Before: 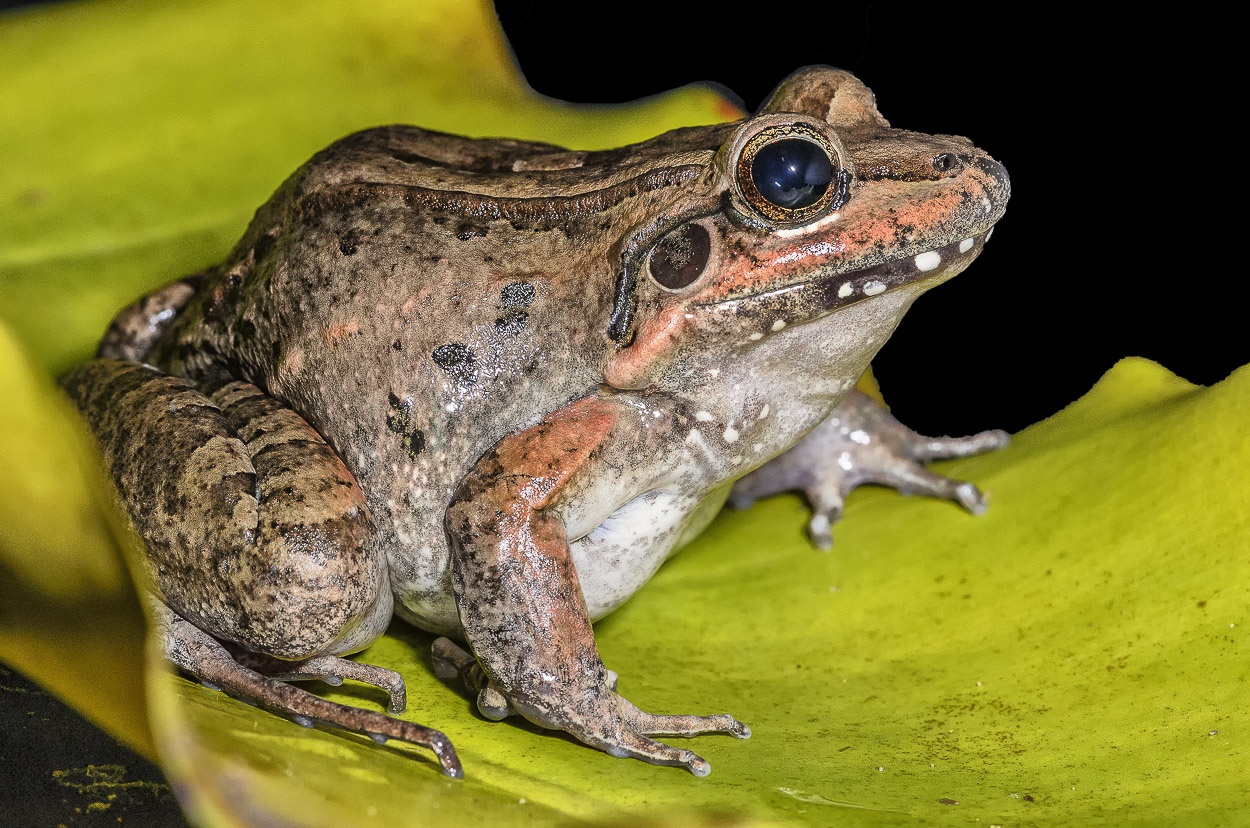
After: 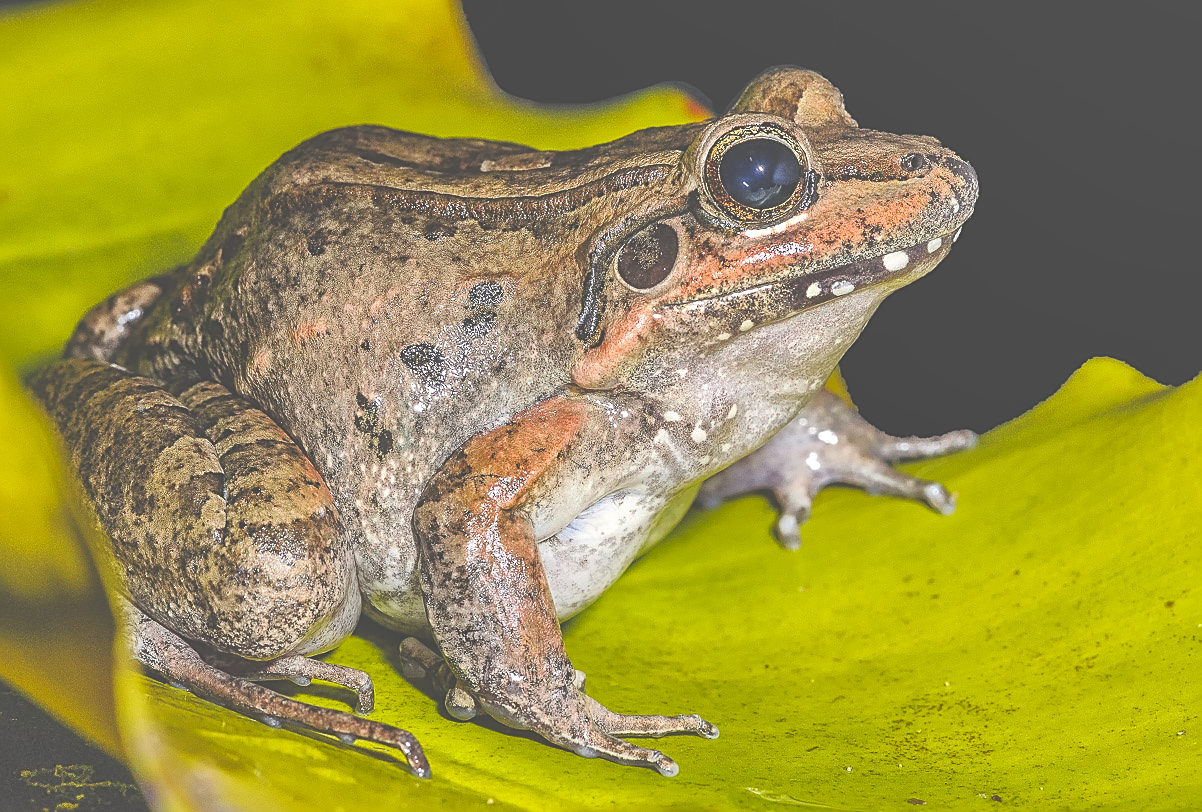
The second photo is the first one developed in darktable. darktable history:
exposure: black level correction -0.041, exposure 0.062 EV, compensate exposure bias true, compensate highlight preservation false
color balance rgb: global offset › luminance 1.978%, perceptual saturation grading › global saturation 37.18%, global vibrance 20%
contrast brightness saturation: contrast 0.05
sharpen: on, module defaults
shadows and highlights: radius 125.33, shadows 30.4, highlights -30.83, low approximation 0.01, soften with gaussian
base curve: curves: ch0 [(0, 0) (0.262, 0.32) (0.722, 0.705) (1, 1)], preserve colors none
crop and rotate: left 2.563%, right 1.276%, bottom 1.893%
local contrast: highlights 104%, shadows 102%, detail 119%, midtone range 0.2
